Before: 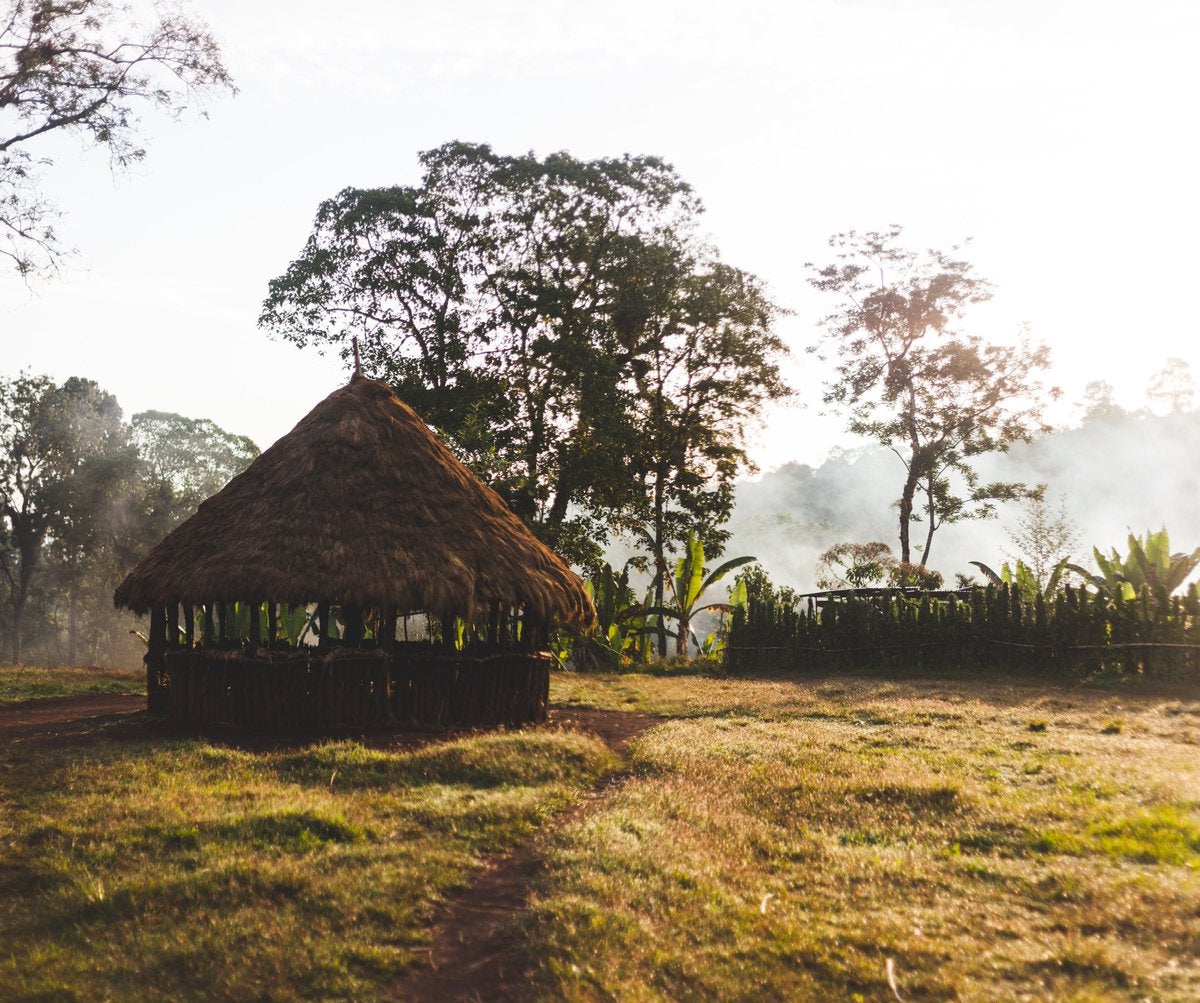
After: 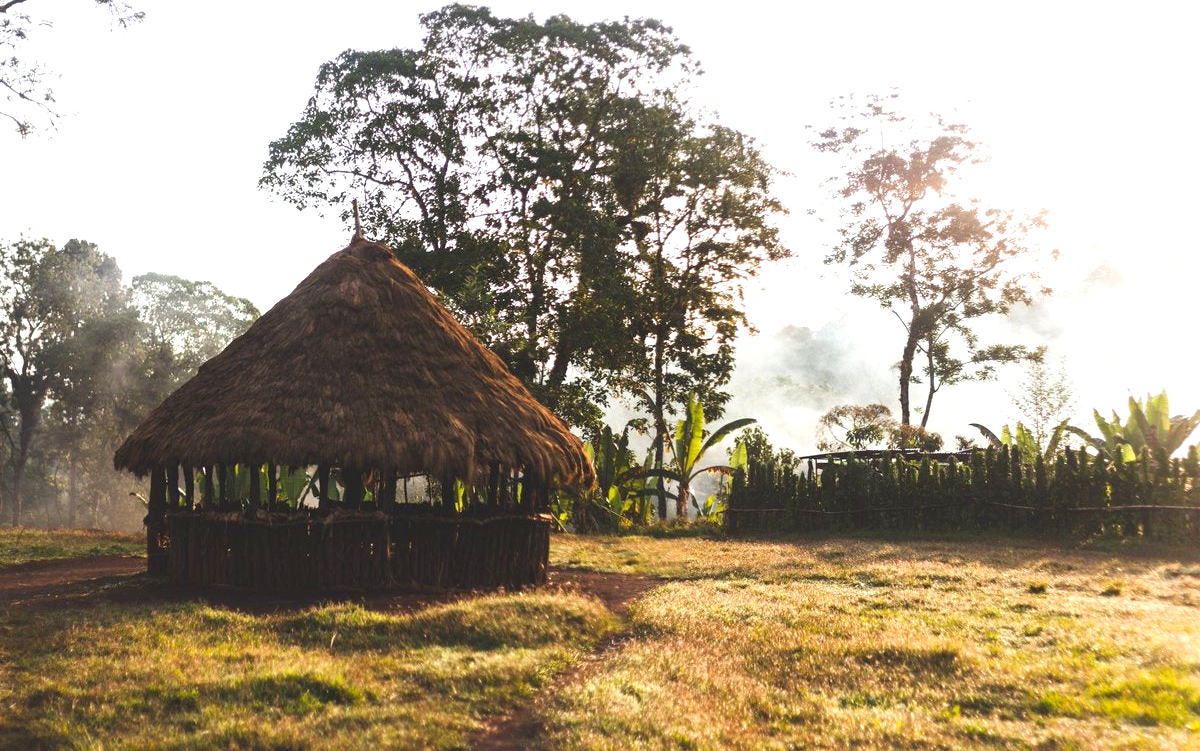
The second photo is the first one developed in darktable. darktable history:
crop: top 13.813%, bottom 11.241%
exposure: black level correction 0.001, exposure 0.499 EV, compensate highlight preservation false
